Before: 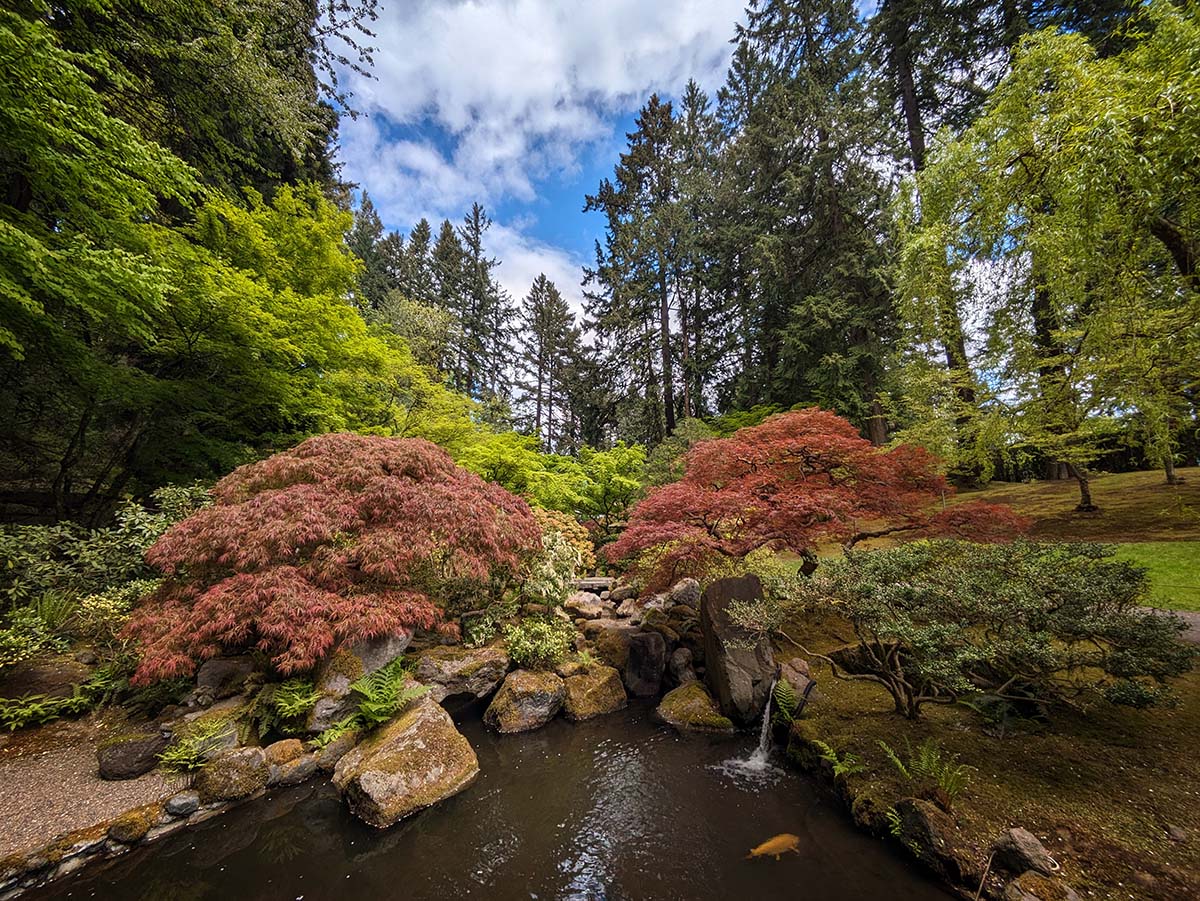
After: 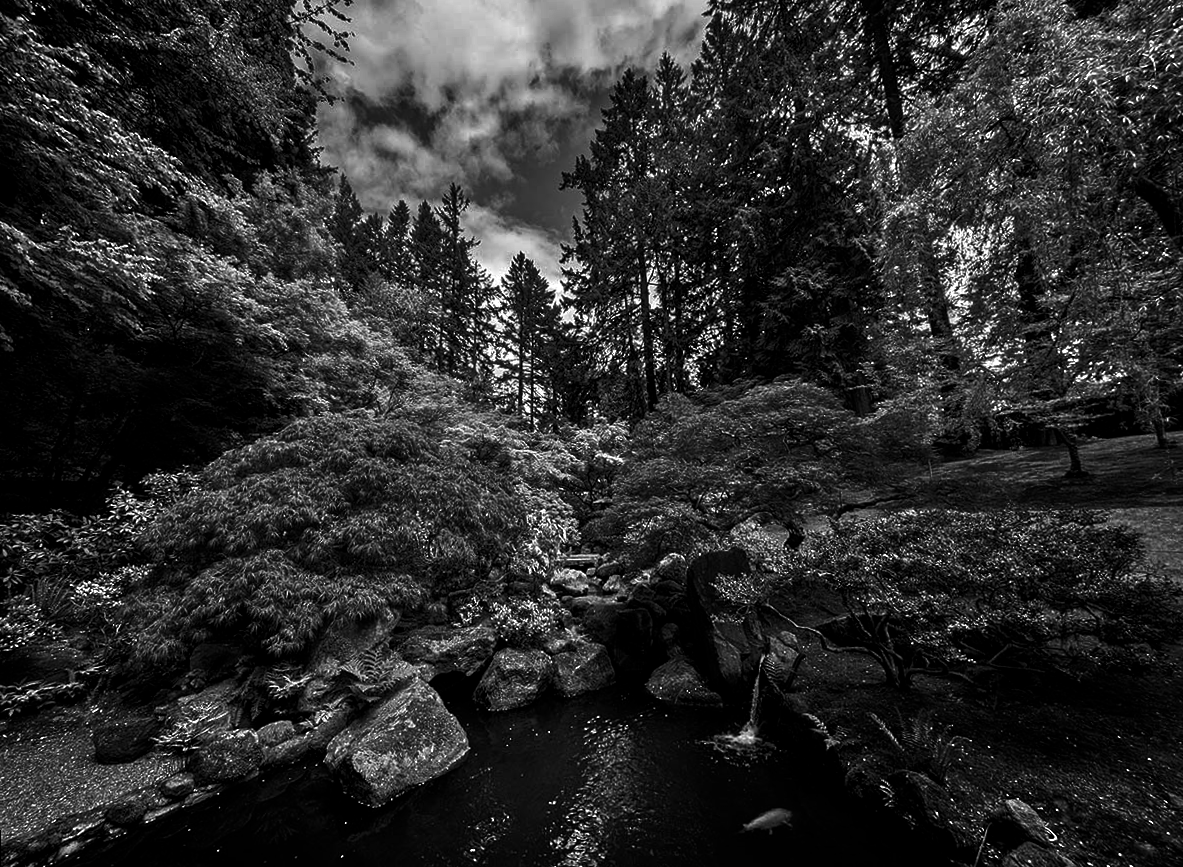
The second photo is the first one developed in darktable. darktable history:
rotate and perspective: rotation -1.32°, lens shift (horizontal) -0.031, crop left 0.015, crop right 0.985, crop top 0.047, crop bottom 0.982
tone equalizer: -7 EV 0.15 EV, -6 EV 0.6 EV, -5 EV 1.15 EV, -4 EV 1.33 EV, -3 EV 1.15 EV, -2 EV 0.6 EV, -1 EV 0.15 EV, mask exposure compensation -0.5 EV
contrast brightness saturation: contrast 0.02, brightness -1, saturation -1
